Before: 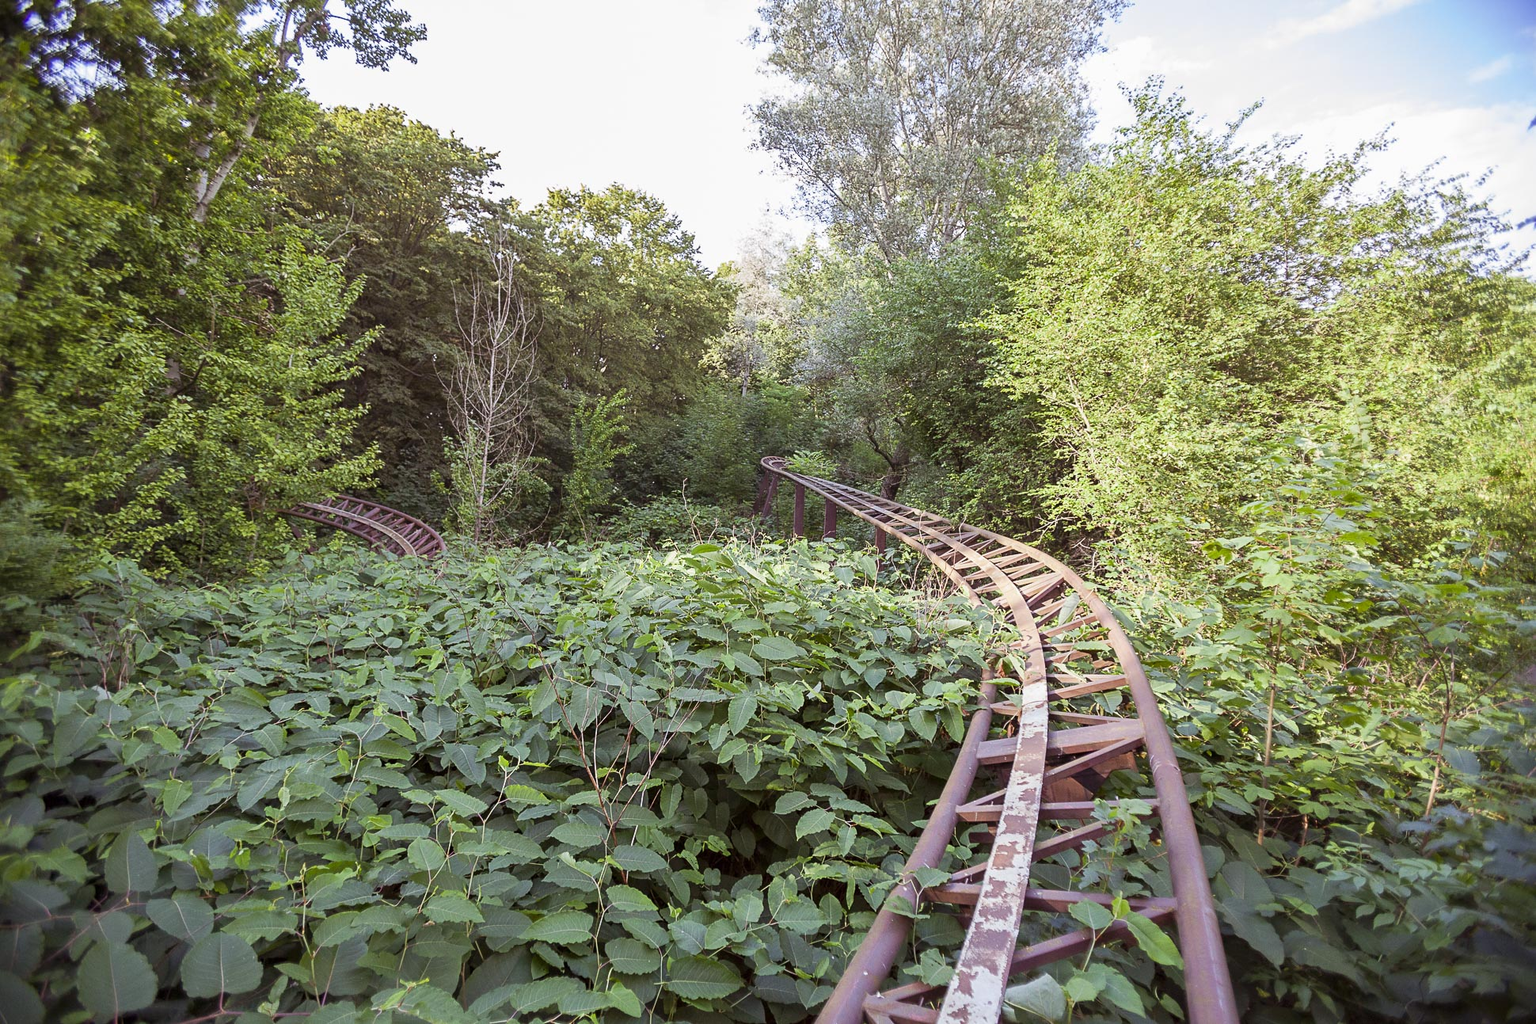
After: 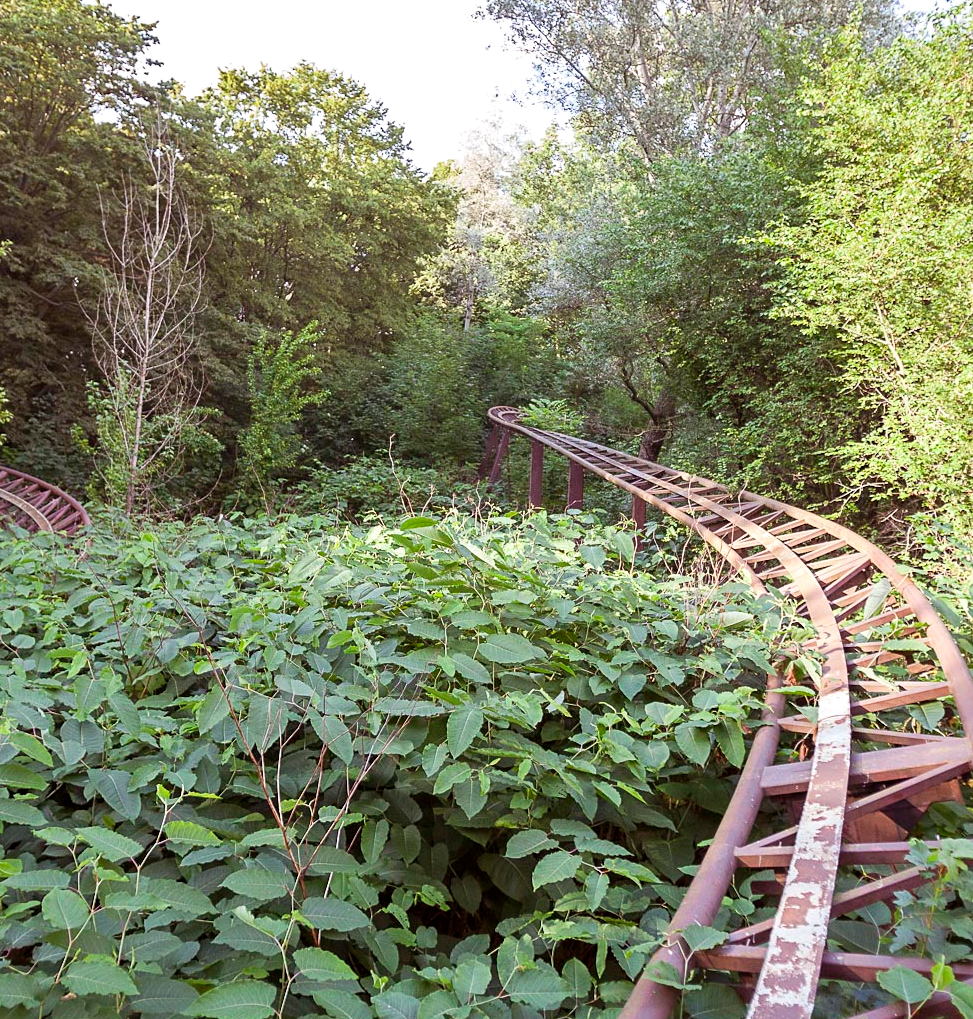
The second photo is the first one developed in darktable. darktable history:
crop and rotate: angle 0.021°, left 24.414%, top 13.192%, right 25.355%, bottom 7.883%
levels: levels [0, 0.476, 0.951]
